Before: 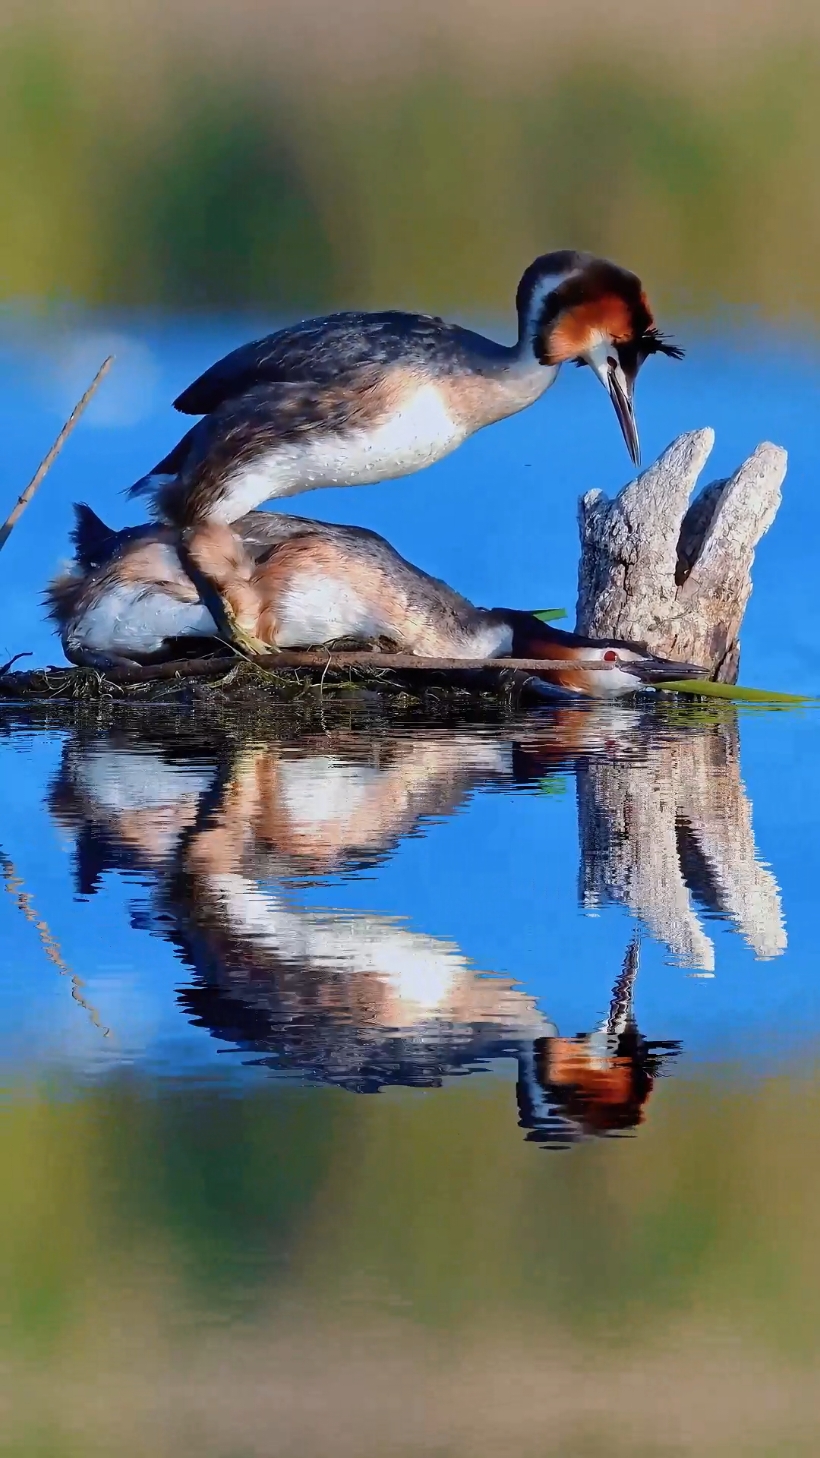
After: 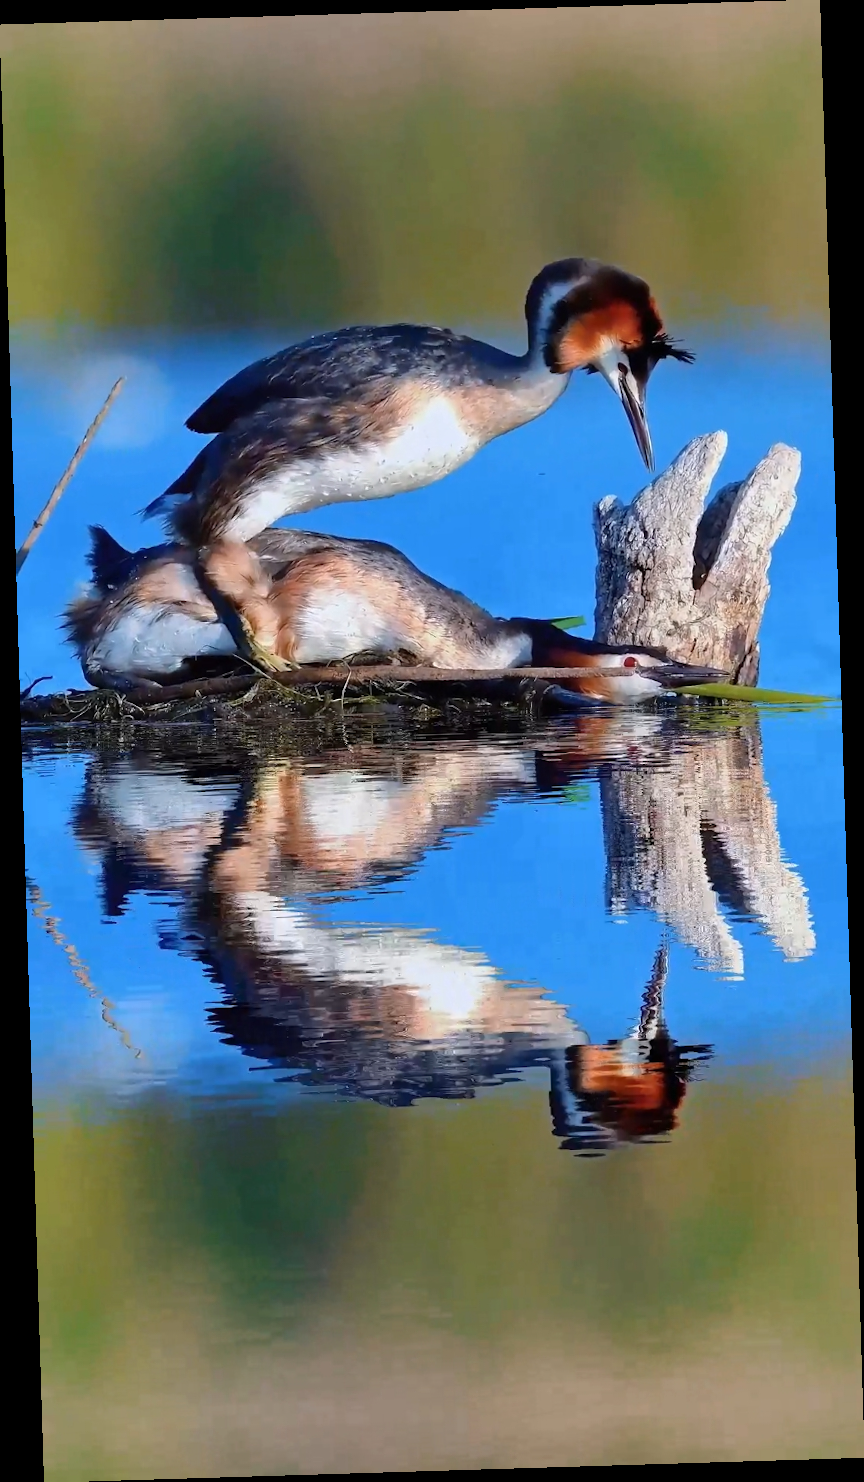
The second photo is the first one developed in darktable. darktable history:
exposure: exposure 0.131 EV, compensate highlight preservation false
rotate and perspective: rotation -1.75°, automatic cropping off
